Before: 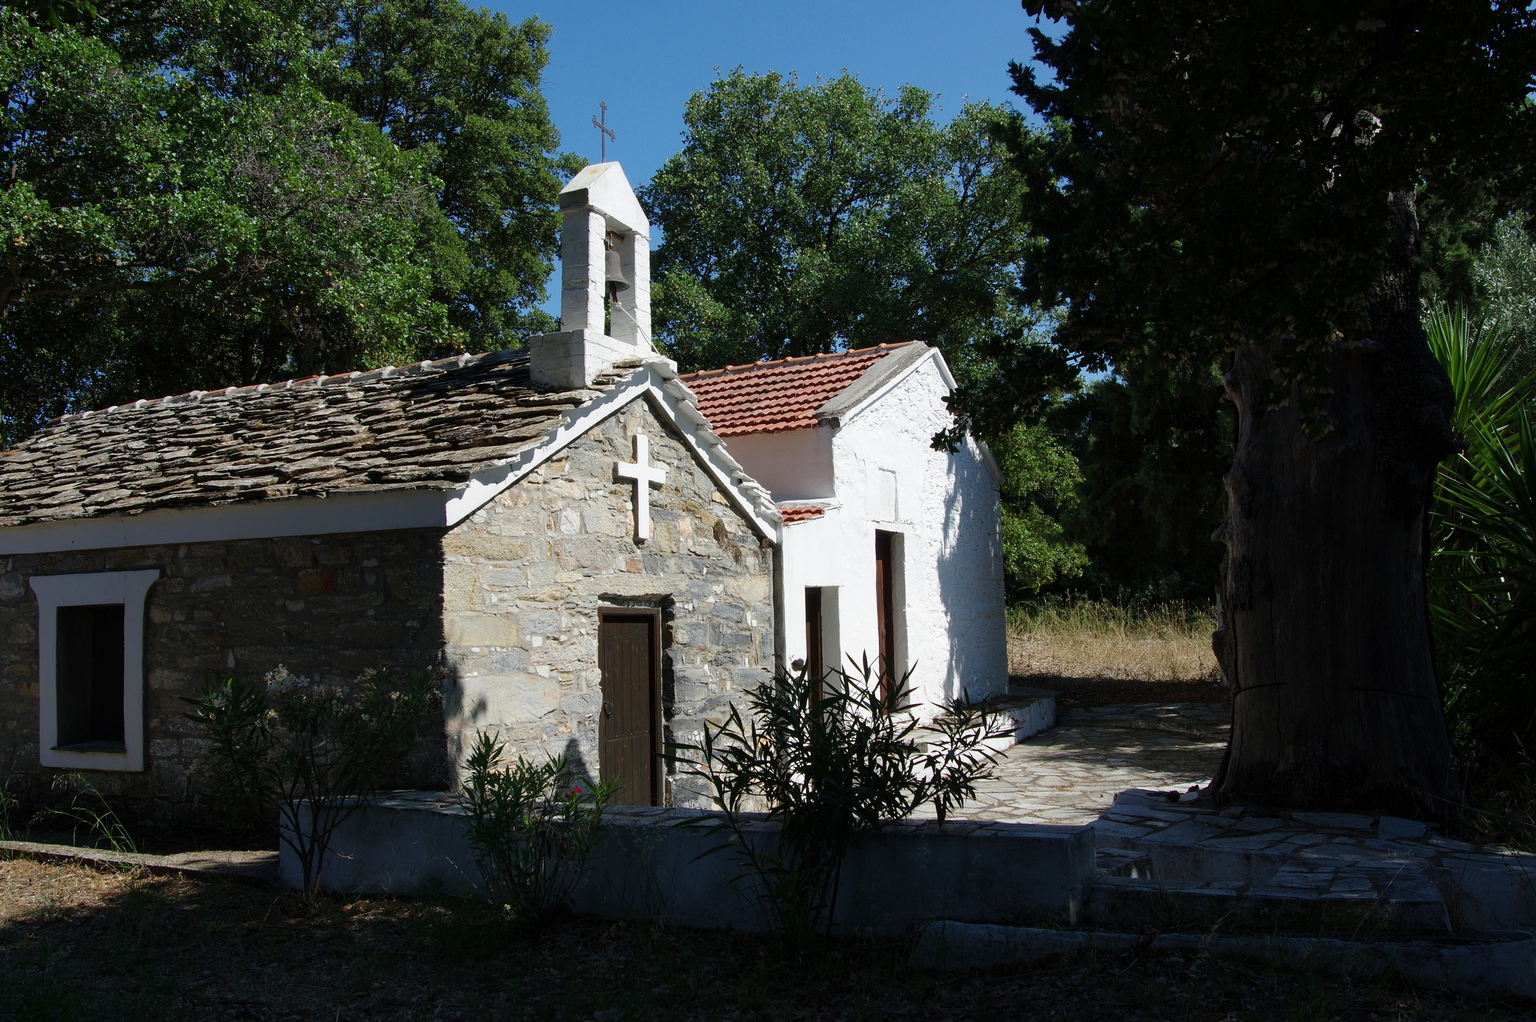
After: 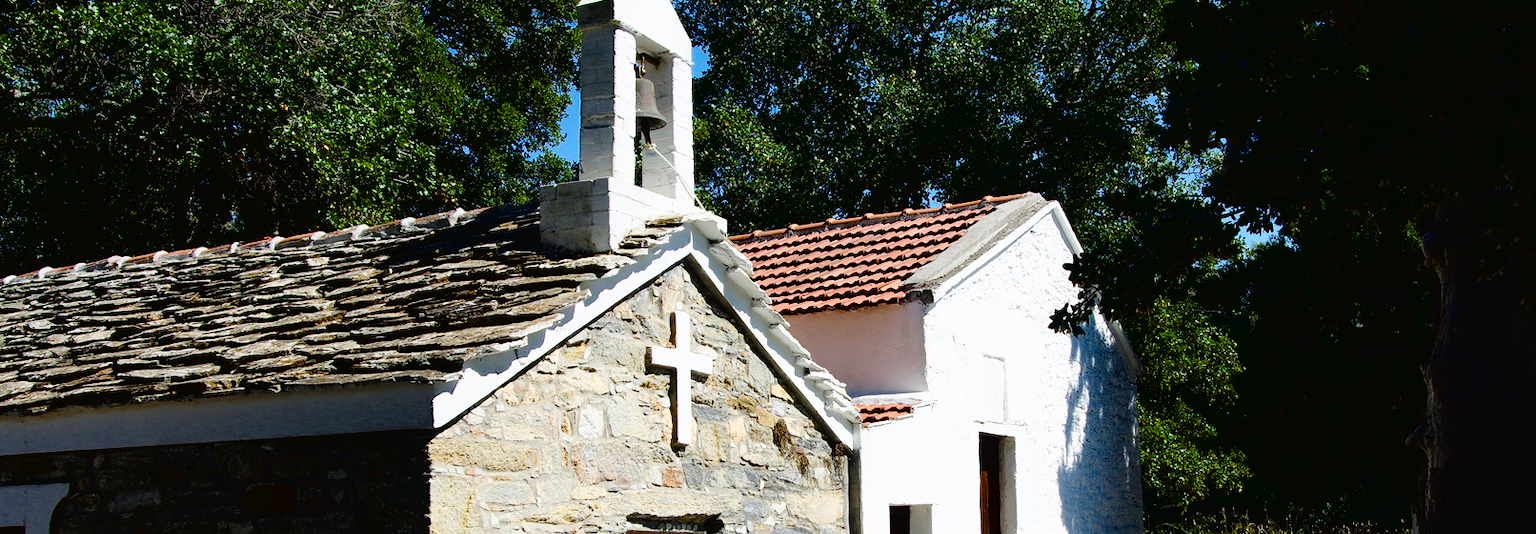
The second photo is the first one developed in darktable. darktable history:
color balance rgb: power › hue 312.3°, perceptual saturation grading › global saturation 45.696%, perceptual saturation grading › highlights -50.281%, perceptual saturation grading › shadows 30.676%, saturation formula JzAzBz (2021)
tone curve: curves: ch0 [(0, 0.016) (0.11, 0.039) (0.259, 0.235) (0.383, 0.437) (0.499, 0.597) (0.733, 0.867) (0.843, 0.948) (1, 1)], color space Lab, linked channels, preserve colors none
crop: left 6.843%, top 18.513%, right 14.444%, bottom 40.25%
